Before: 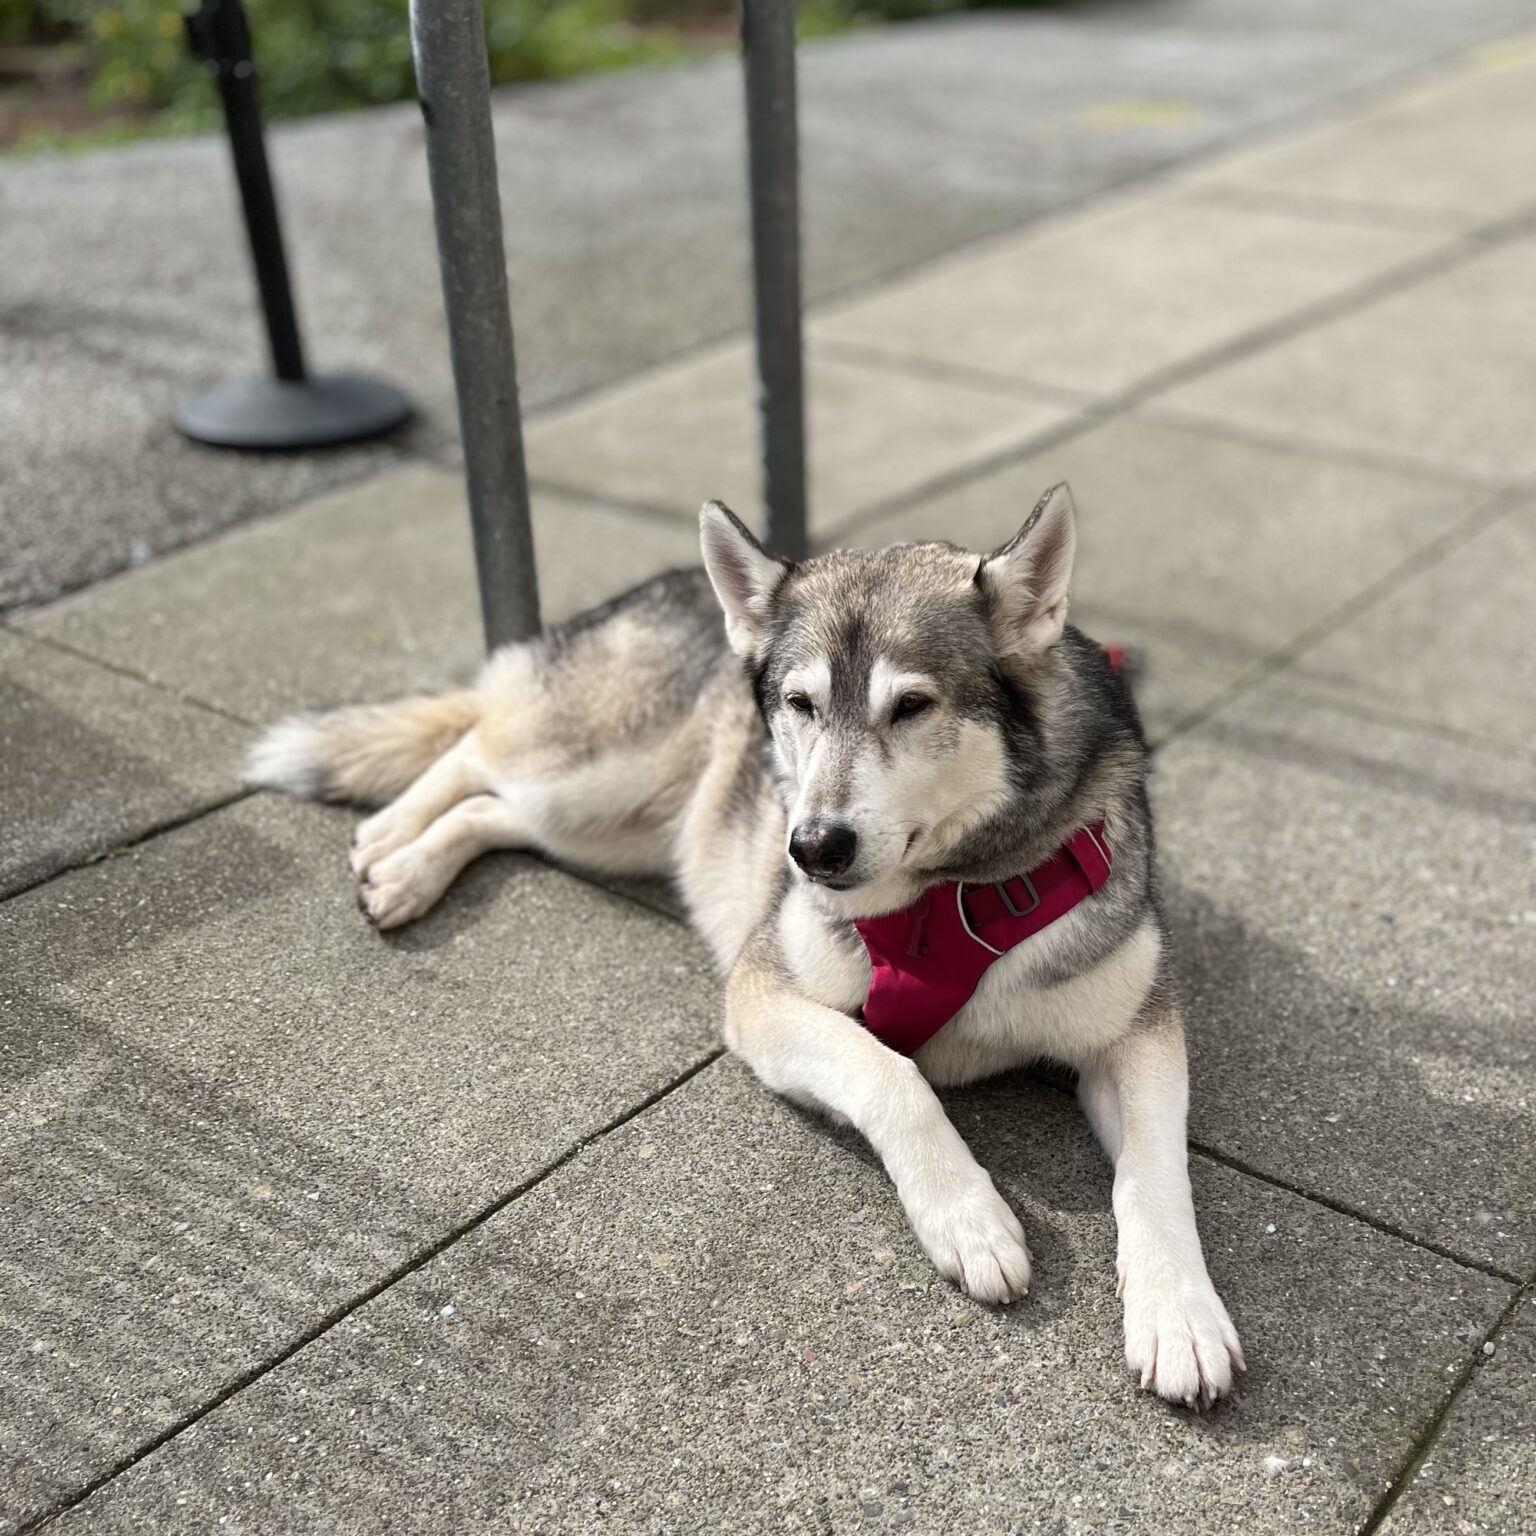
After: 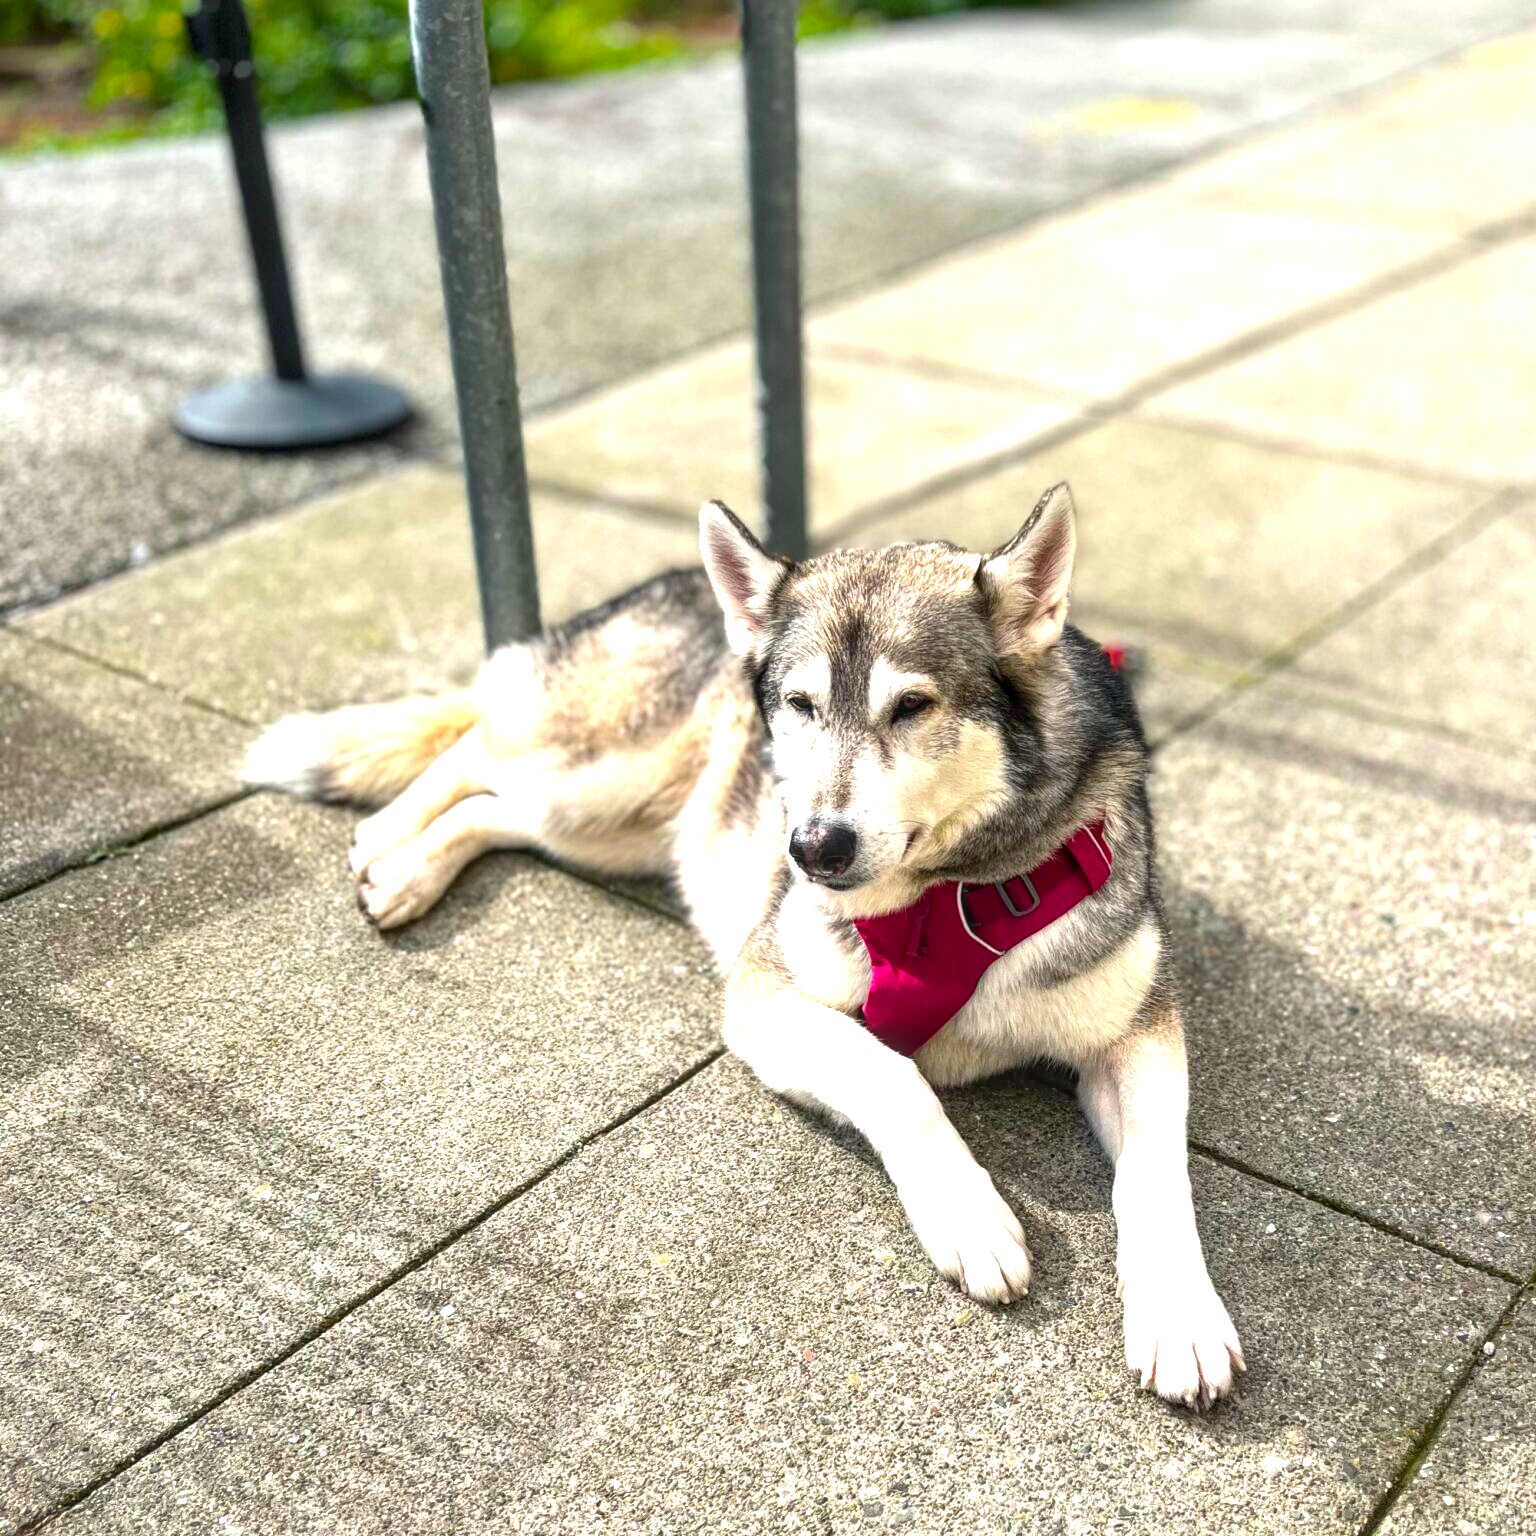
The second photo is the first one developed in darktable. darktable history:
color balance rgb: shadows lift › chroma 2.021%, shadows lift › hue 222.37°, perceptual saturation grading › global saturation 30.269%, perceptual brilliance grading › global brilliance 30.025%, global vibrance 34.715%
local contrast: on, module defaults
